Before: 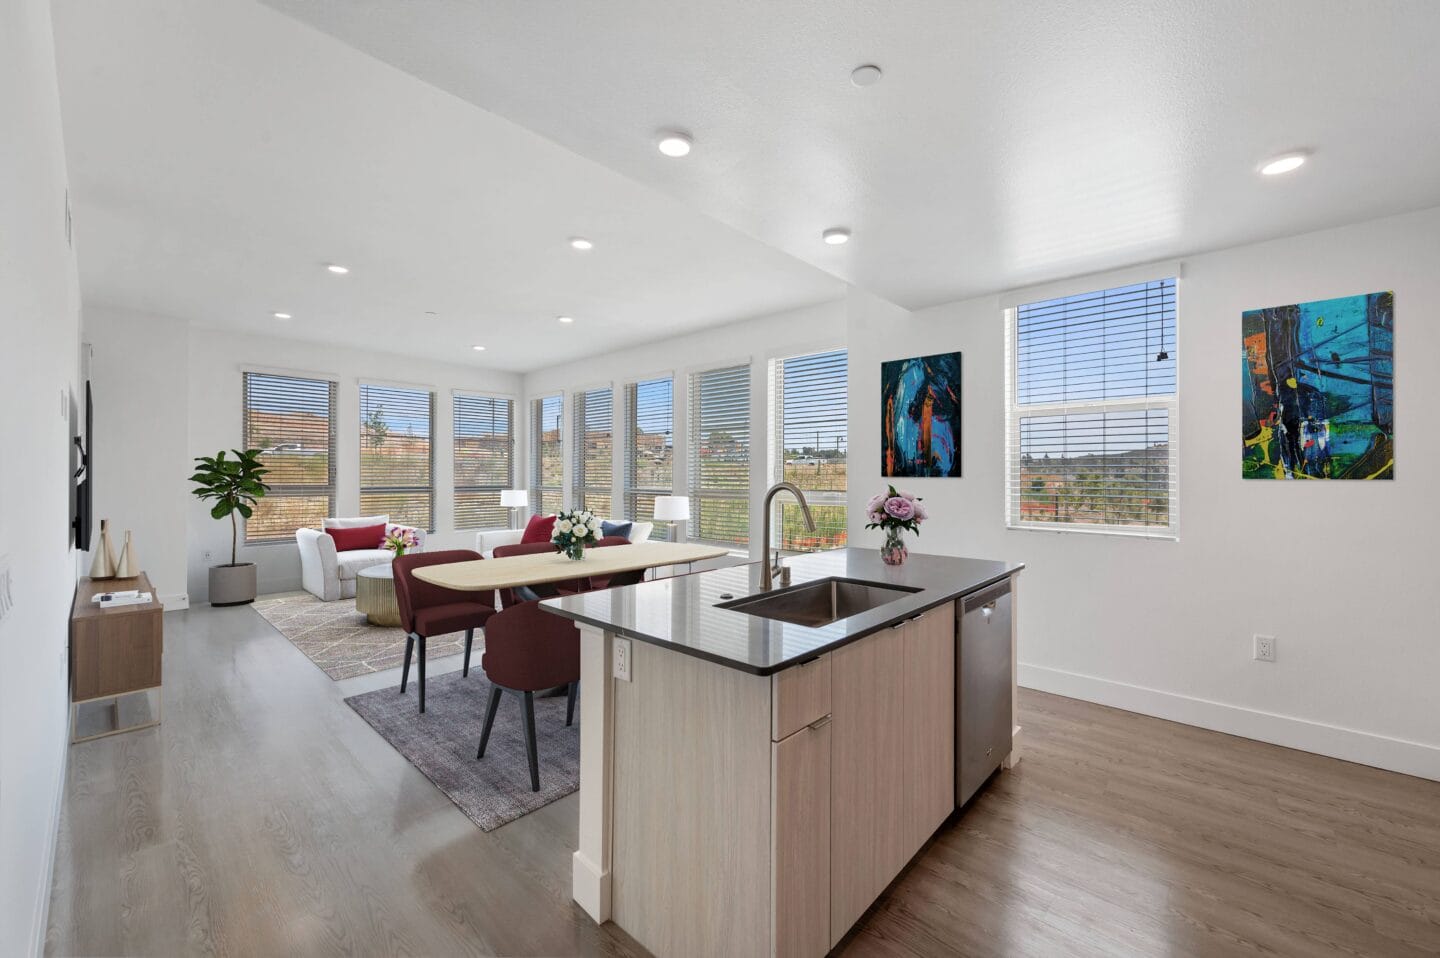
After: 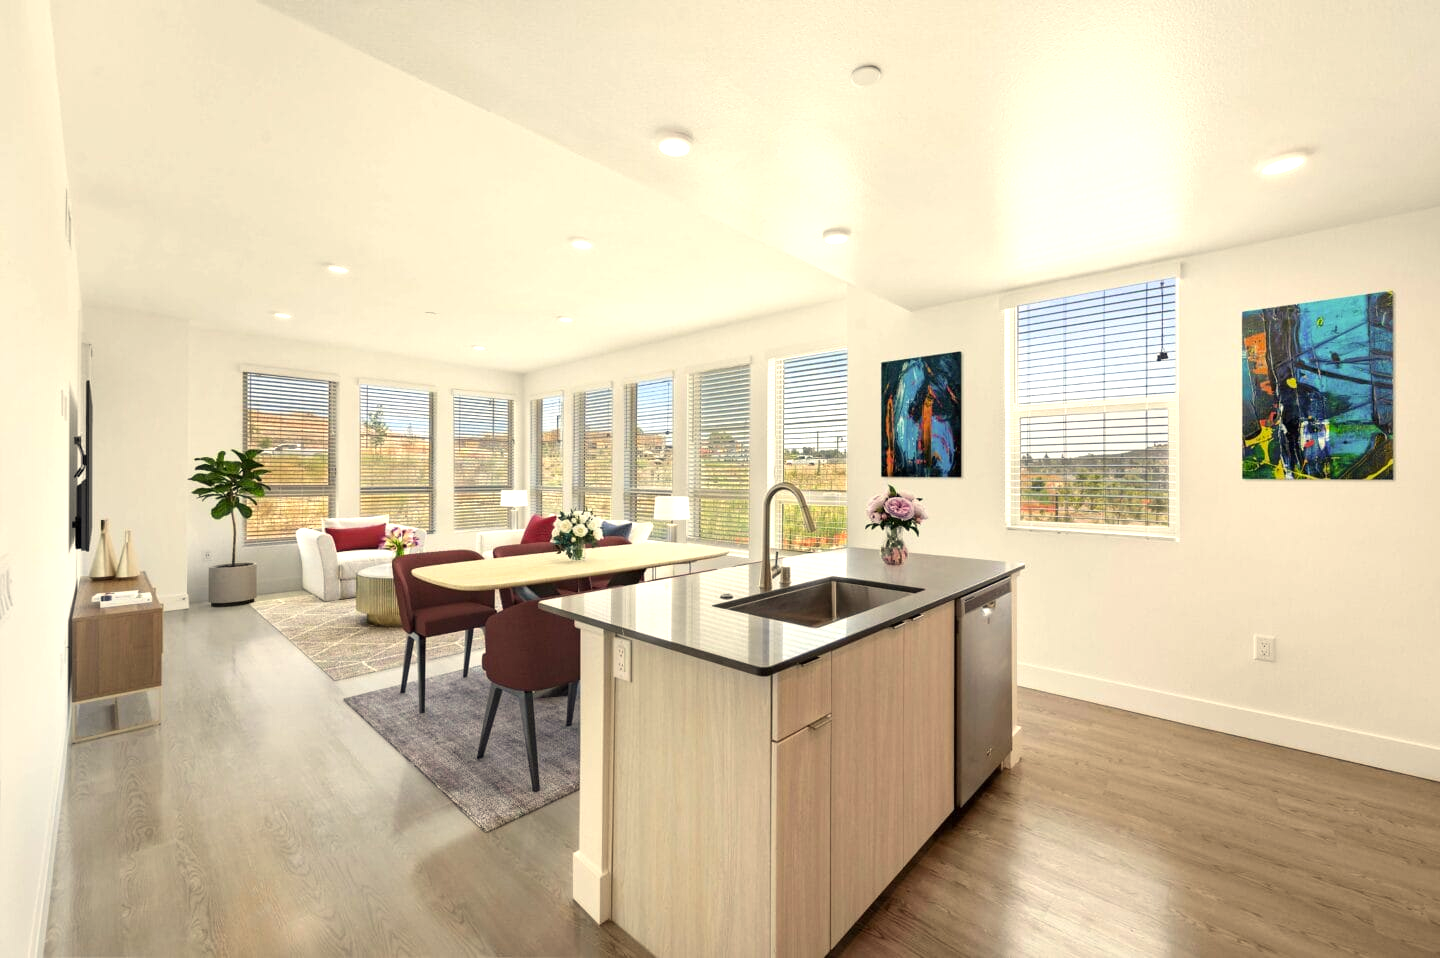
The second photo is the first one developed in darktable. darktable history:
color correction: highlights a* 1.39, highlights b* 17.83
exposure: black level correction 0, exposure 0.7 EV, compensate exposure bias true, compensate highlight preservation false
